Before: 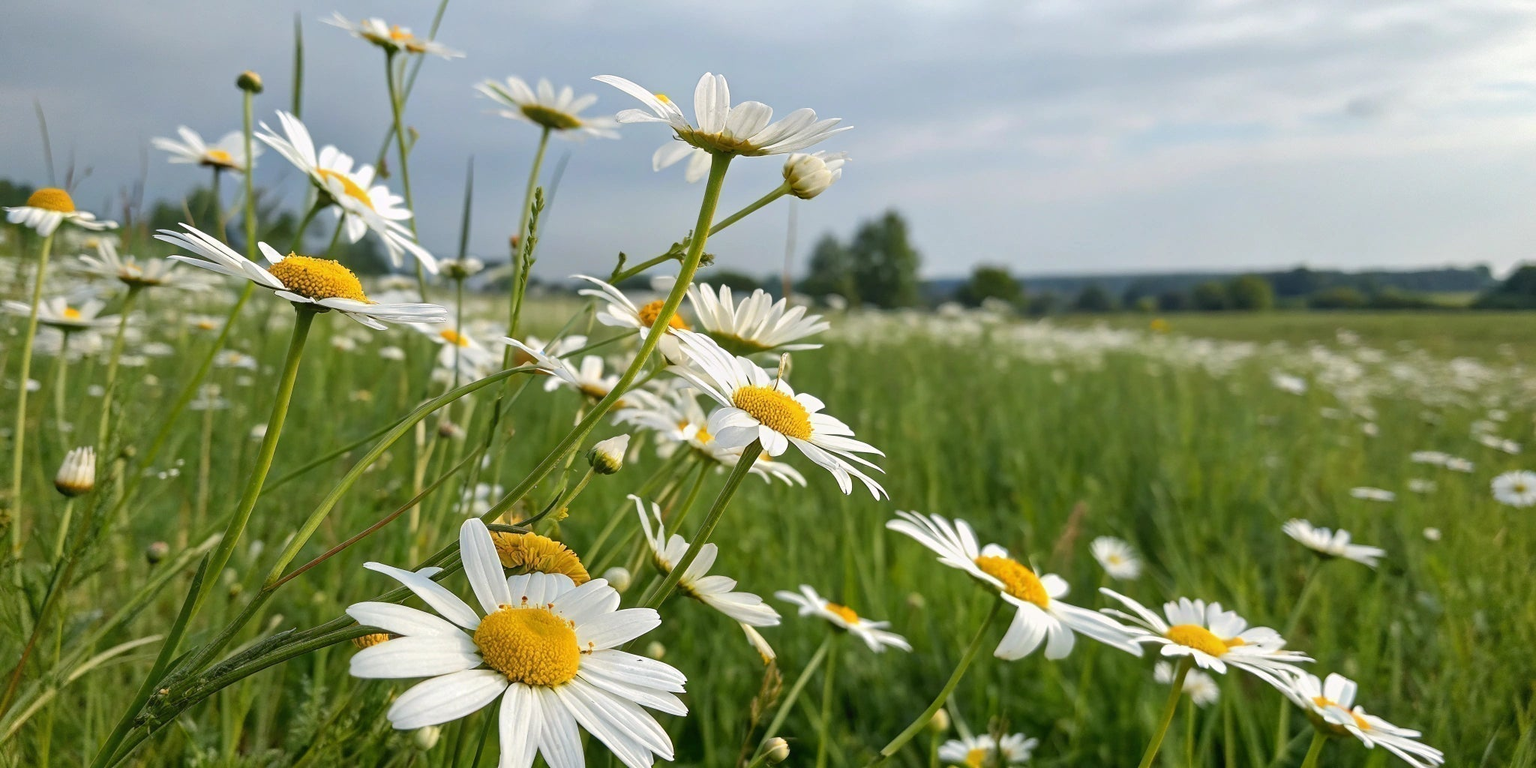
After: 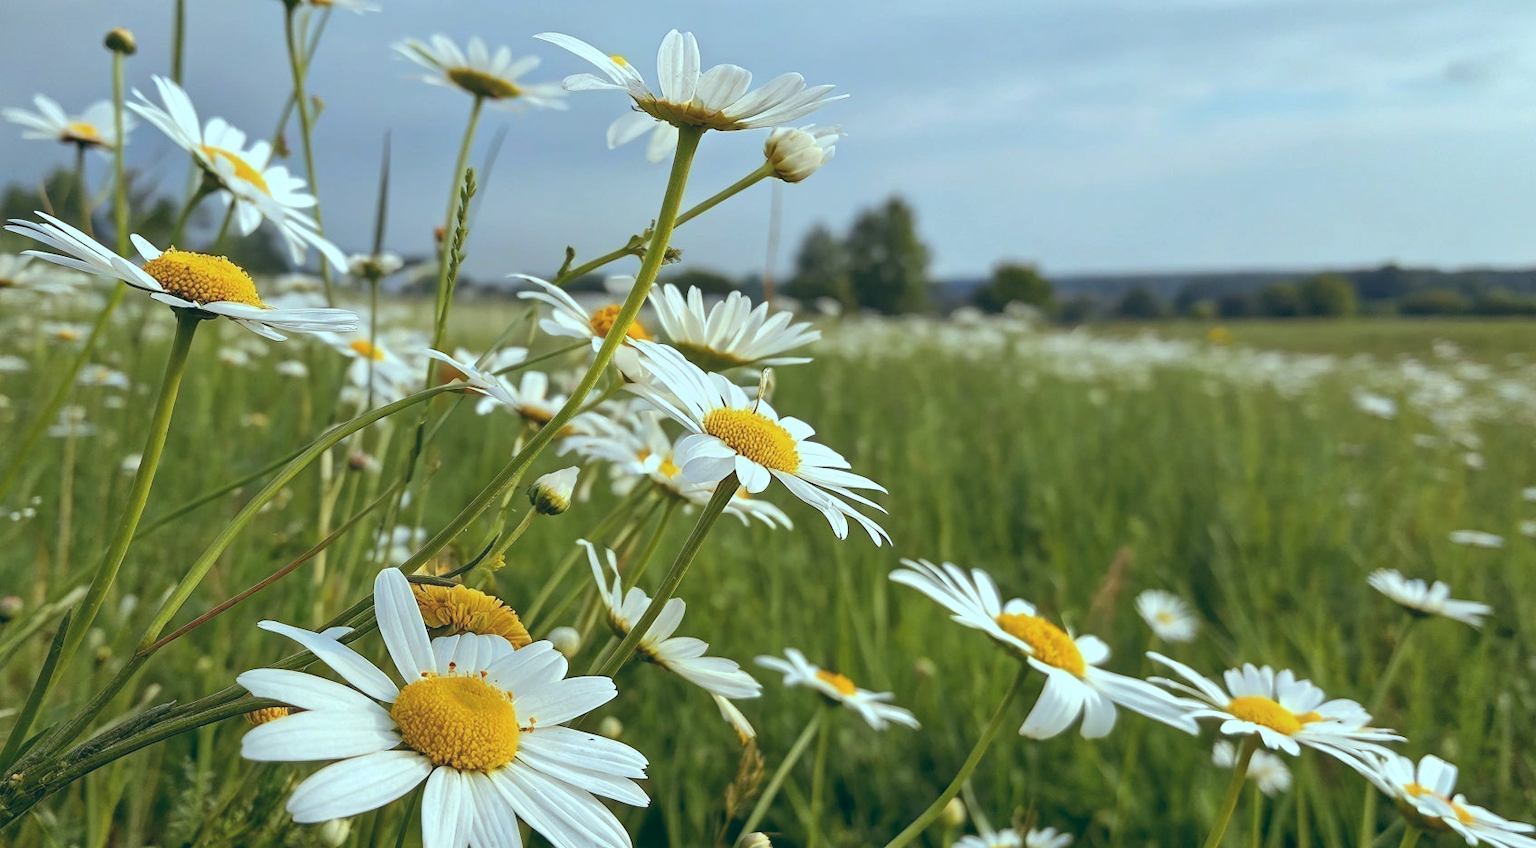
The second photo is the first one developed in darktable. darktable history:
crop: left 9.807%, top 6.259%, right 7.334%, bottom 2.177%
color balance: lift [1.003, 0.993, 1.001, 1.007], gamma [1.018, 1.072, 0.959, 0.928], gain [0.974, 0.873, 1.031, 1.127]
